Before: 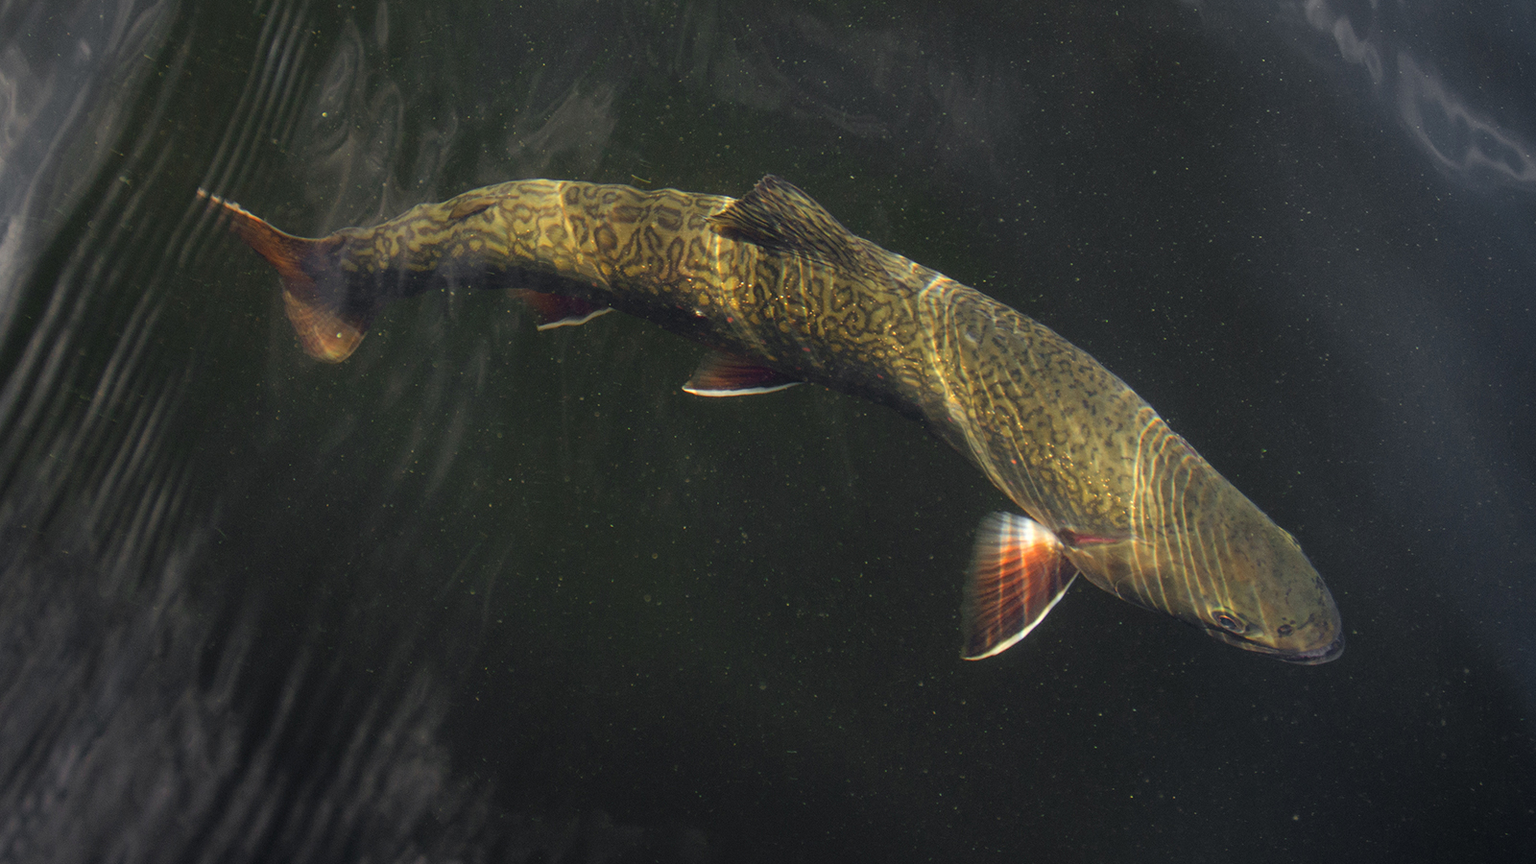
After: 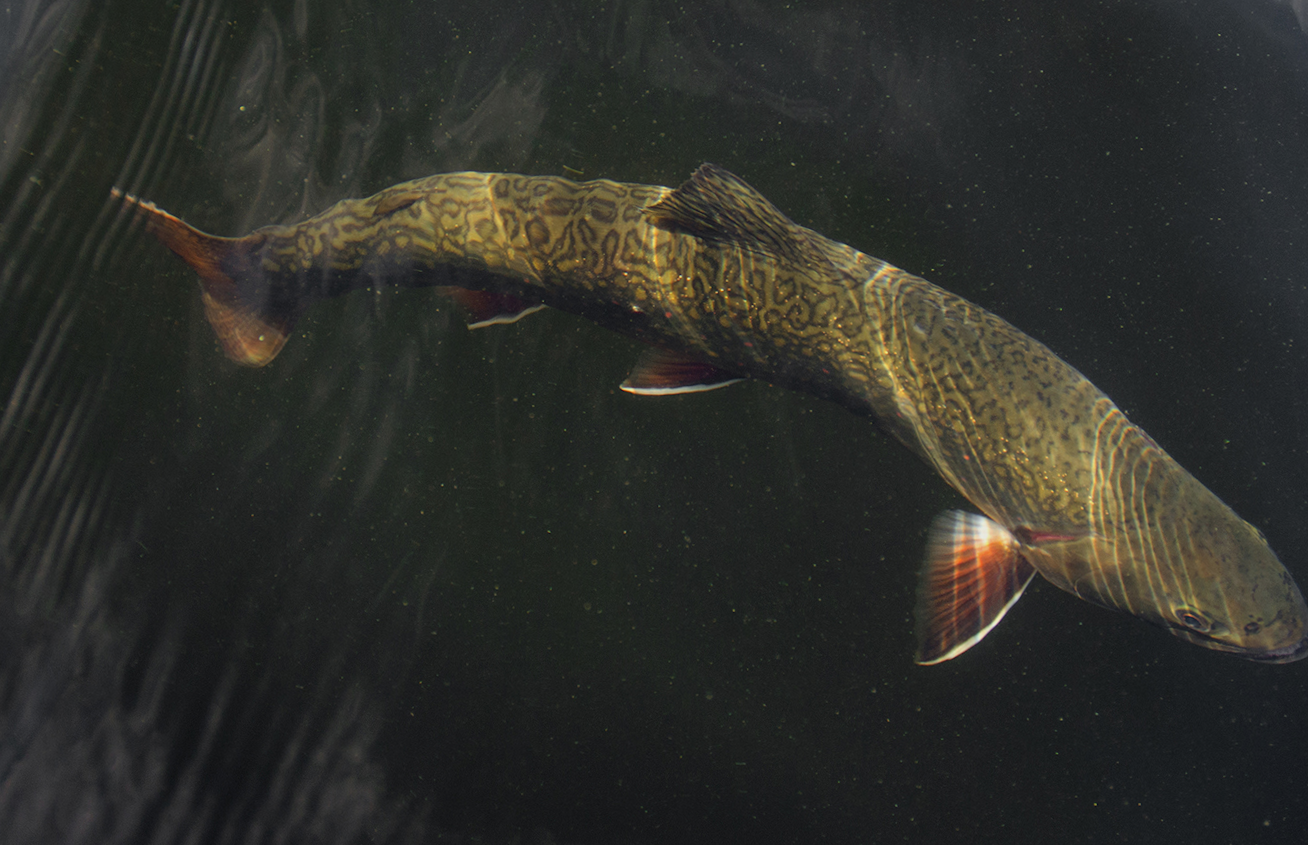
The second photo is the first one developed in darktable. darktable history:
crop and rotate: angle 1°, left 4.281%, top 0.642%, right 11.383%, bottom 2.486%
exposure: exposure -0.293 EV, compensate highlight preservation false
